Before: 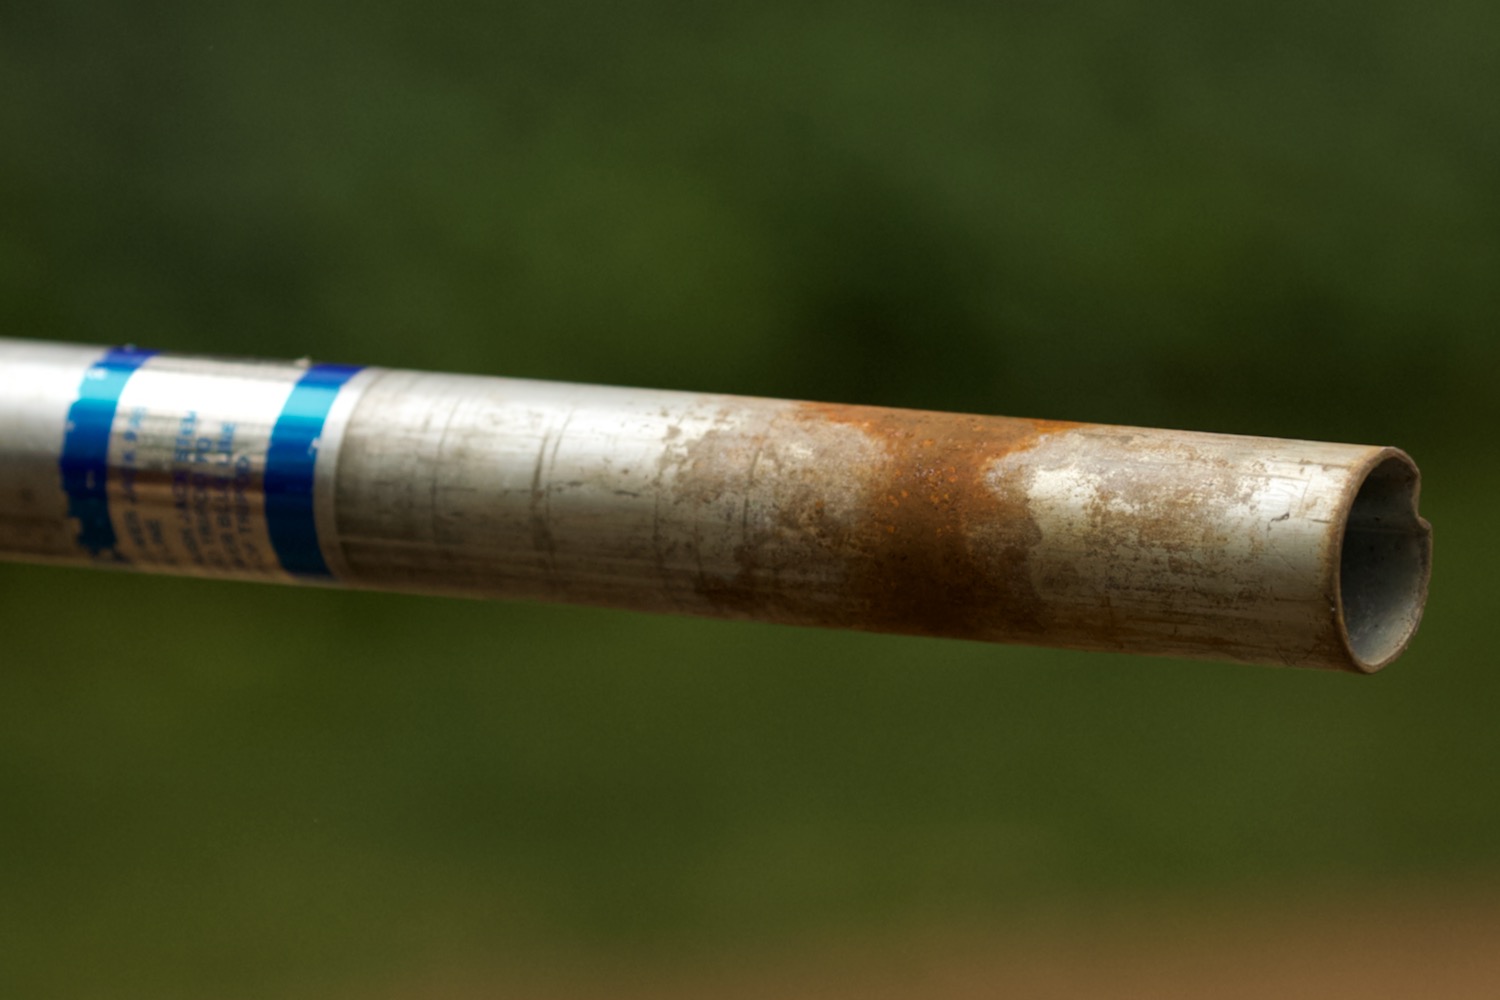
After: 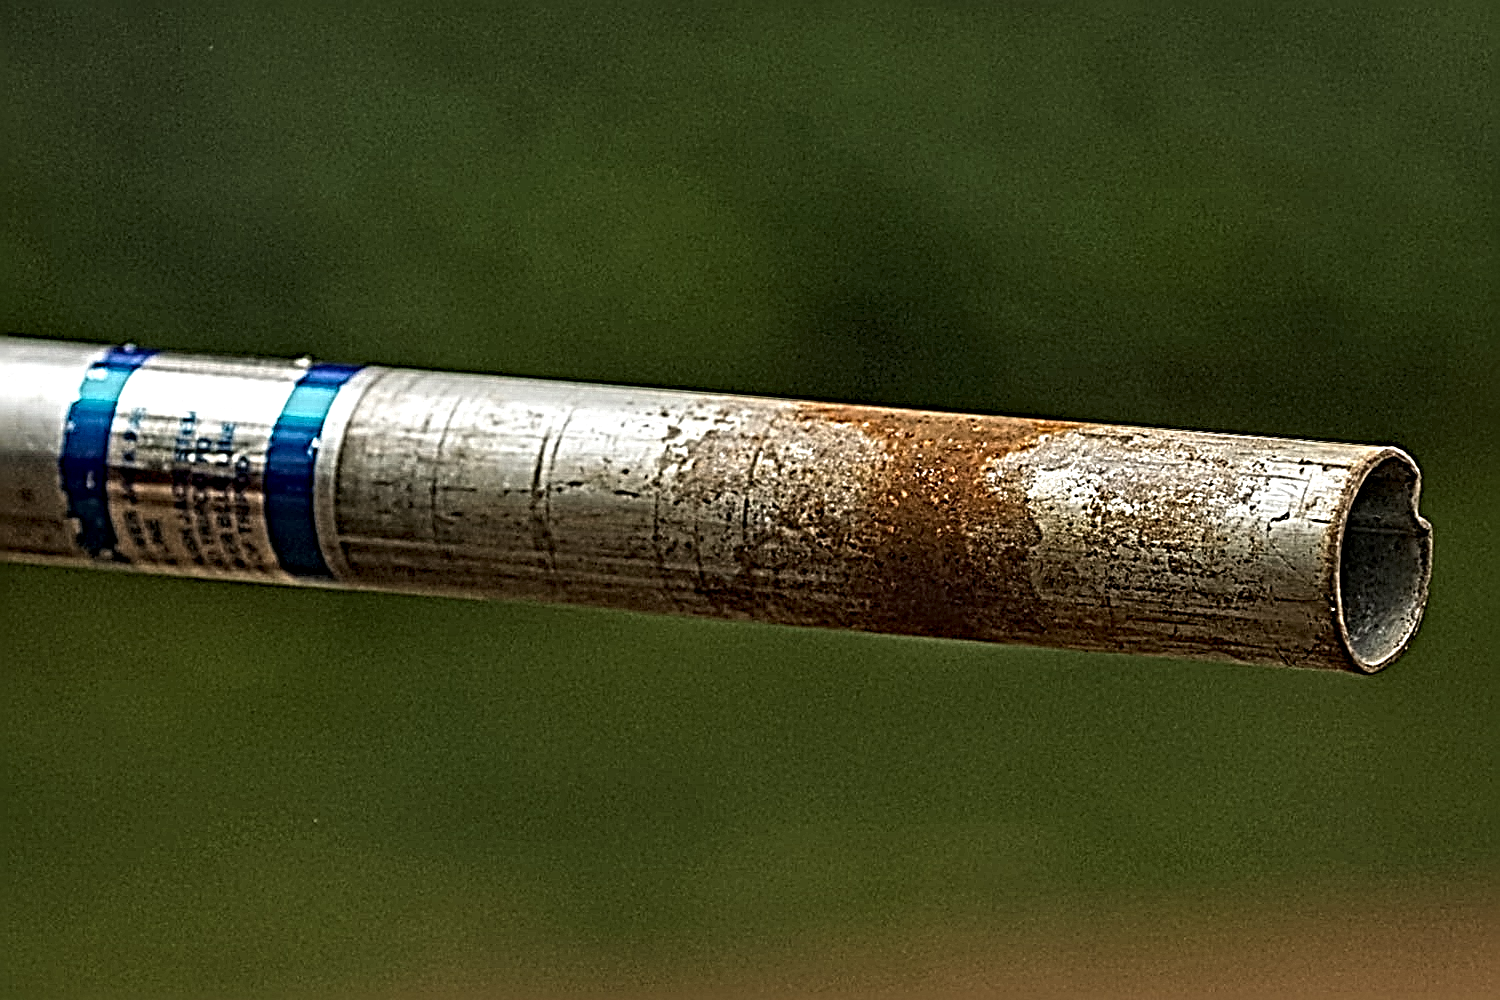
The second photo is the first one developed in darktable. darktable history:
sharpen: radius 3.158, amount 1.731
contrast equalizer: octaves 7, y [[0.406, 0.494, 0.589, 0.753, 0.877, 0.999], [0.5 ×6], [0.5 ×6], [0 ×6], [0 ×6]]
